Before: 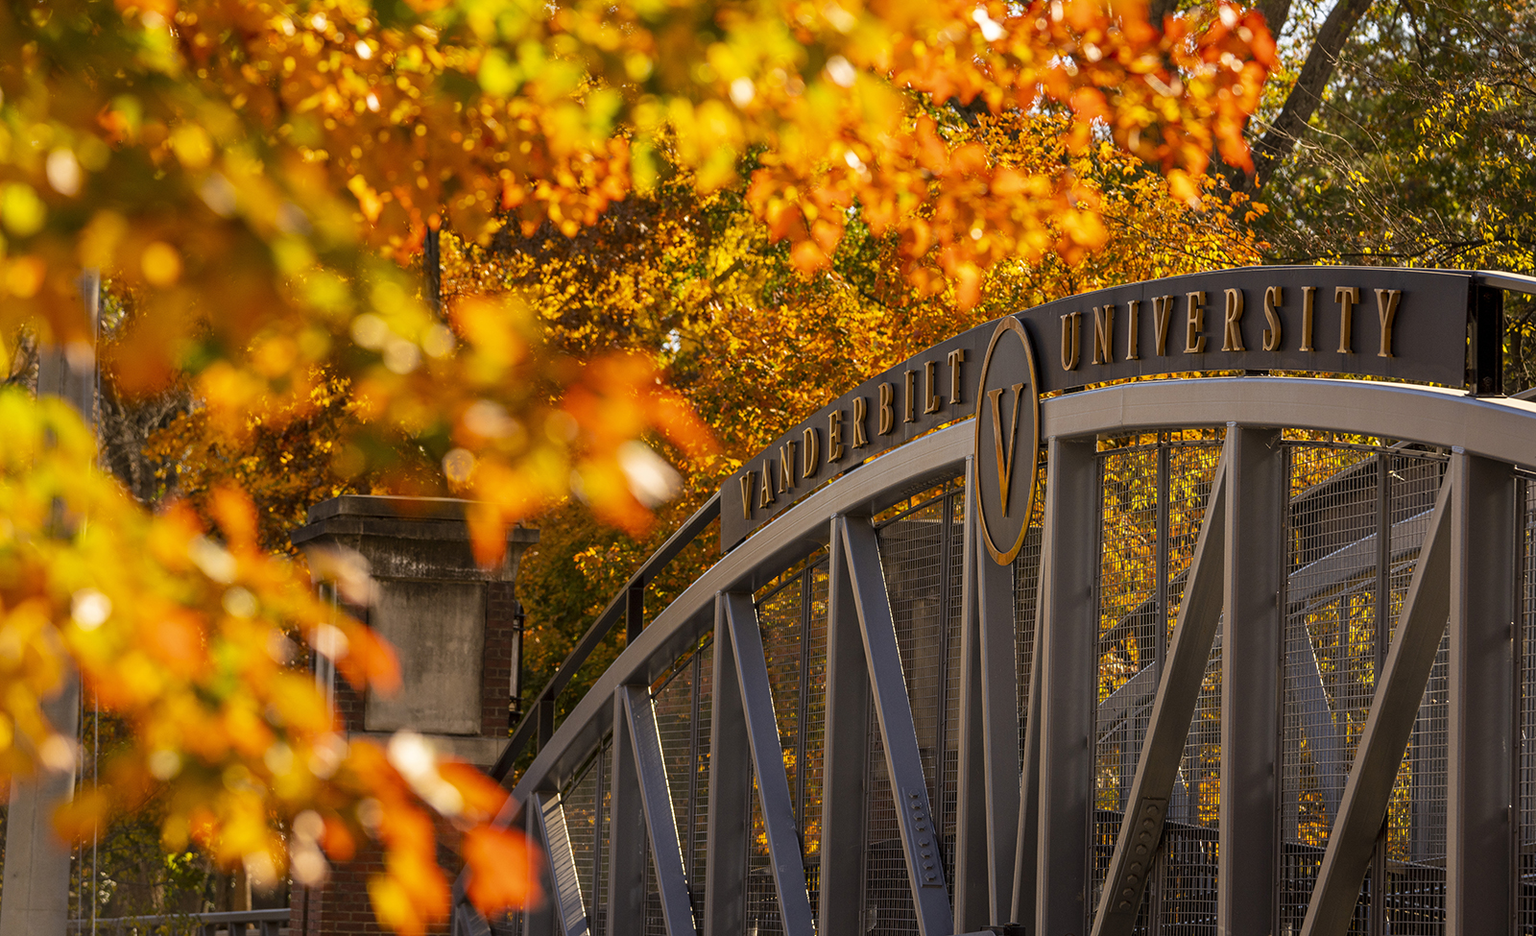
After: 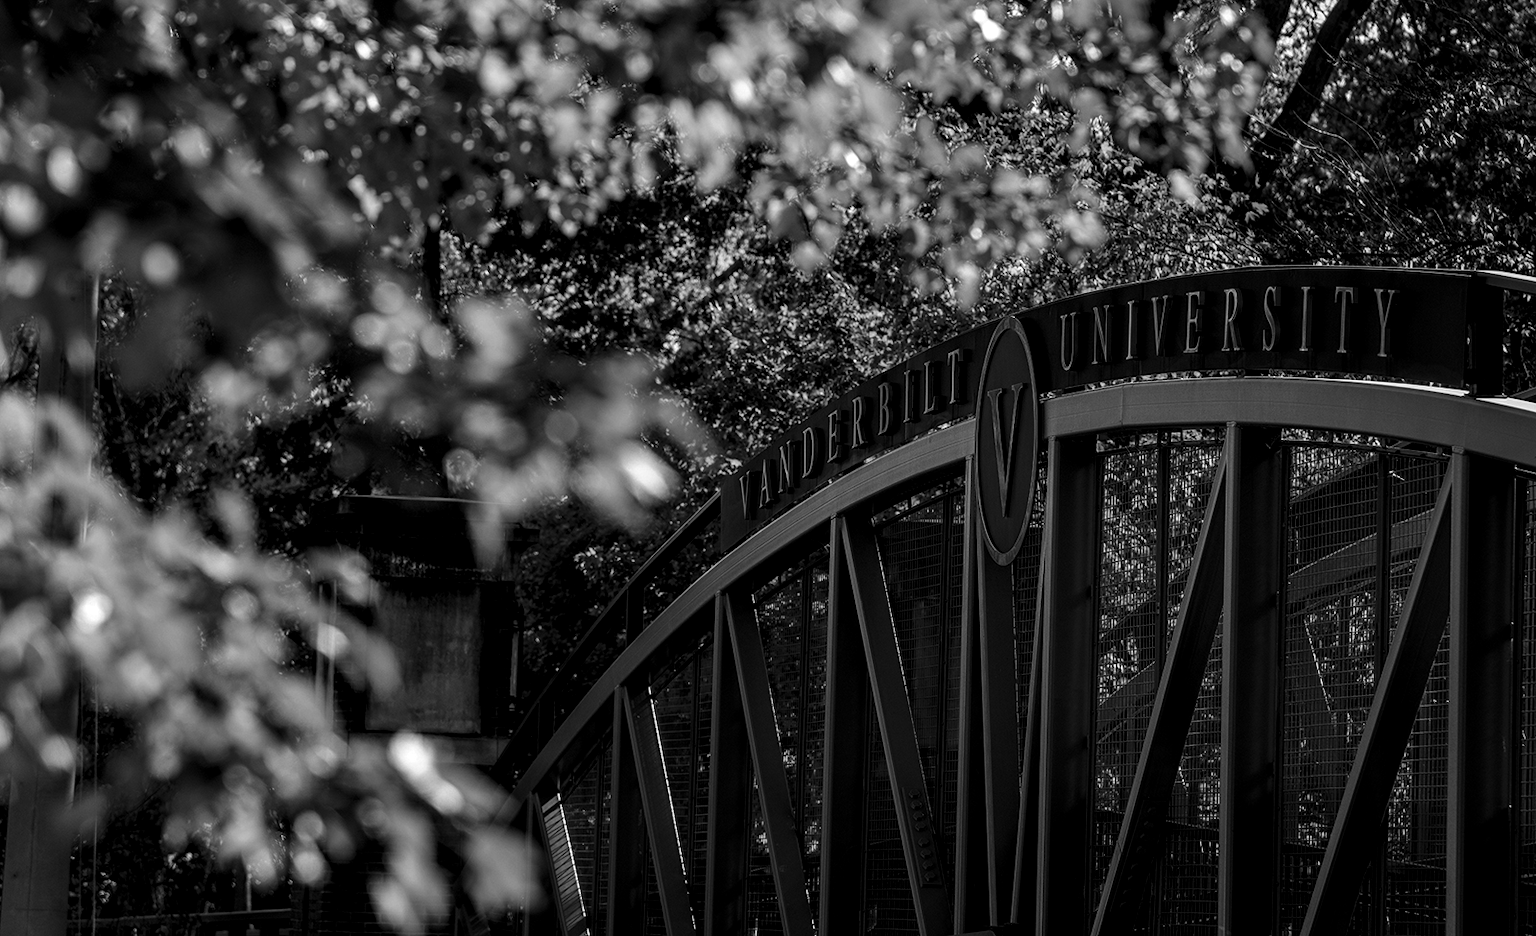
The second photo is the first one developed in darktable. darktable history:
local contrast: highlights 59%, detail 145%
contrast brightness saturation: contrast -0.03, brightness -0.59, saturation -1
